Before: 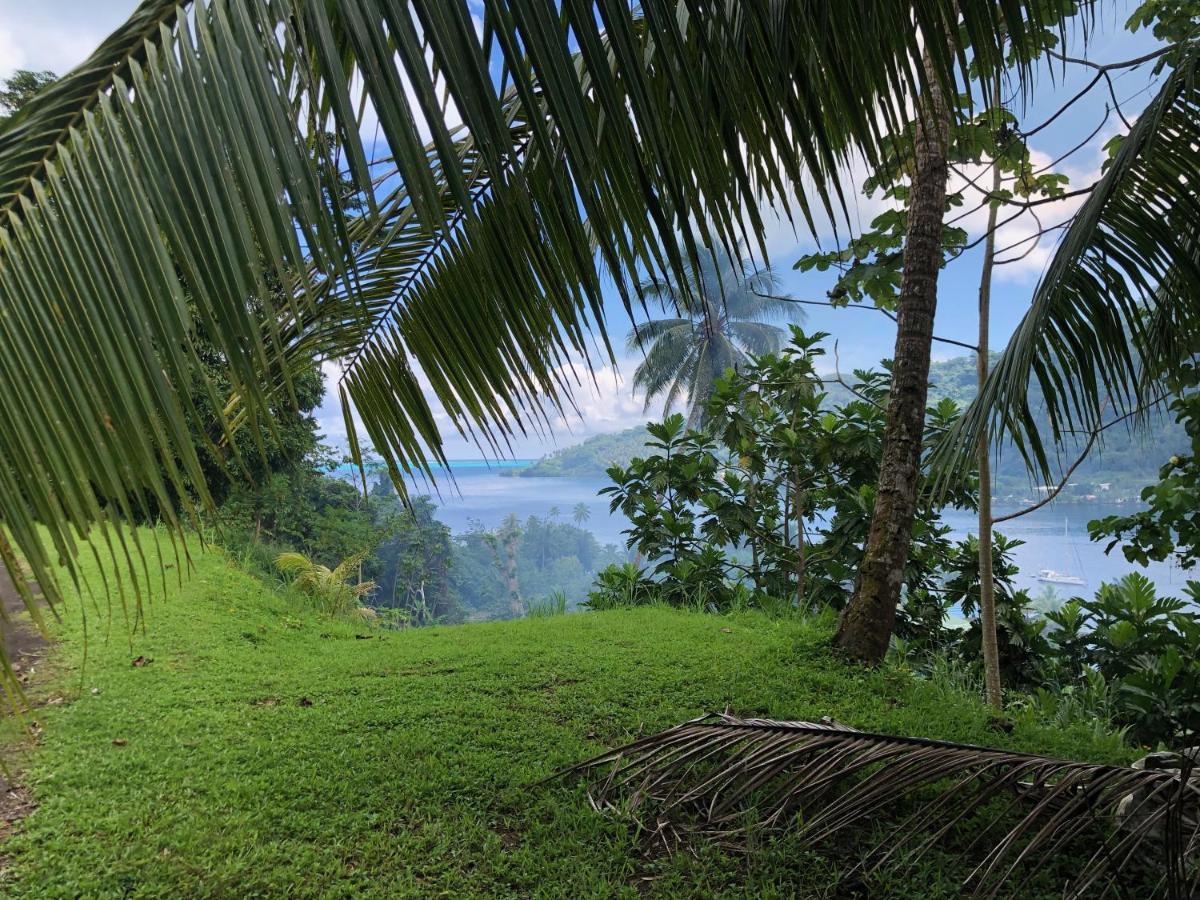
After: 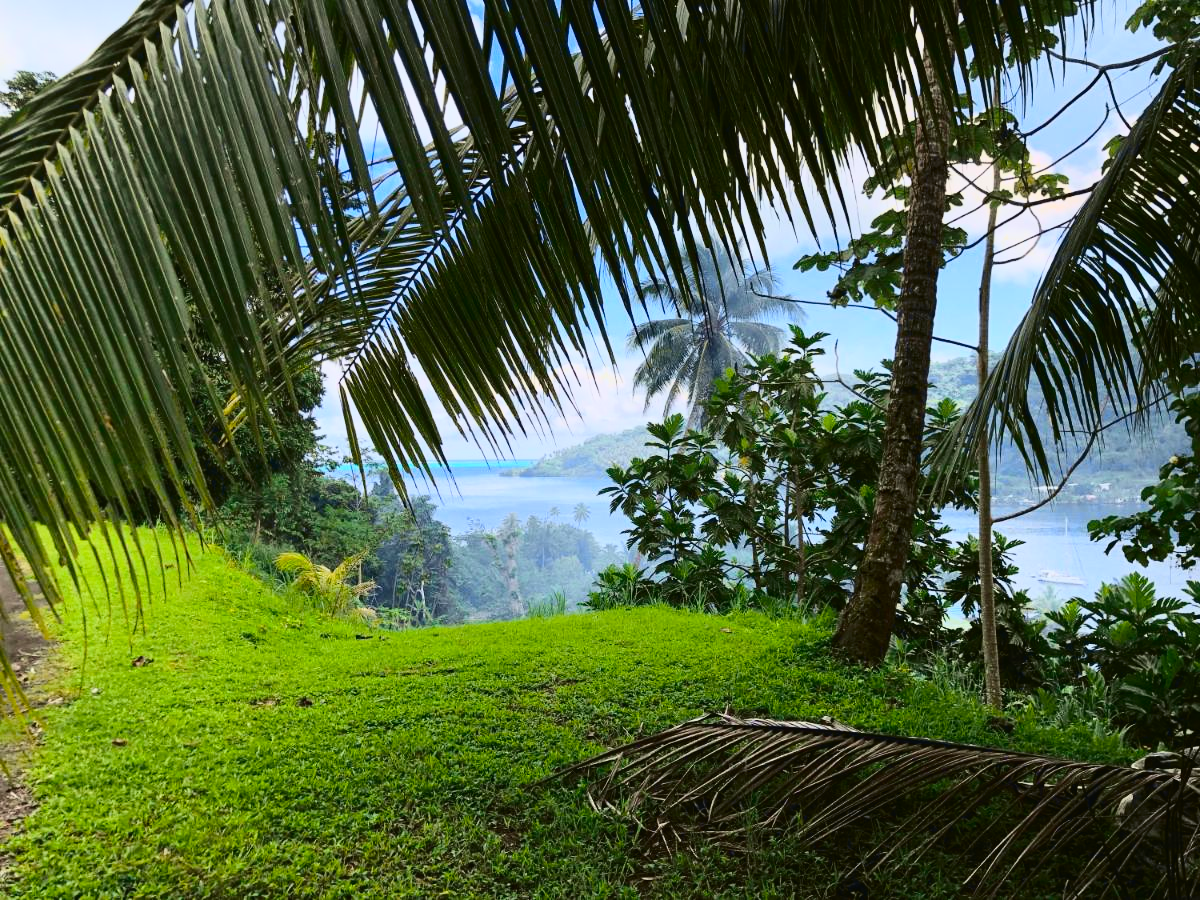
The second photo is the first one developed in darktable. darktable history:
tone curve: curves: ch0 [(0.003, 0.023) (0.071, 0.052) (0.236, 0.197) (0.466, 0.557) (0.625, 0.761) (0.783, 0.9) (0.994, 0.968)]; ch1 [(0, 0) (0.262, 0.227) (0.417, 0.386) (0.469, 0.467) (0.502, 0.498) (0.528, 0.53) (0.573, 0.579) (0.605, 0.621) (0.644, 0.671) (0.686, 0.728) (0.994, 0.987)]; ch2 [(0, 0) (0.262, 0.188) (0.385, 0.353) (0.427, 0.424) (0.495, 0.493) (0.515, 0.54) (0.547, 0.561) (0.589, 0.613) (0.644, 0.748) (1, 1)], color space Lab, independent channels, preserve colors none
